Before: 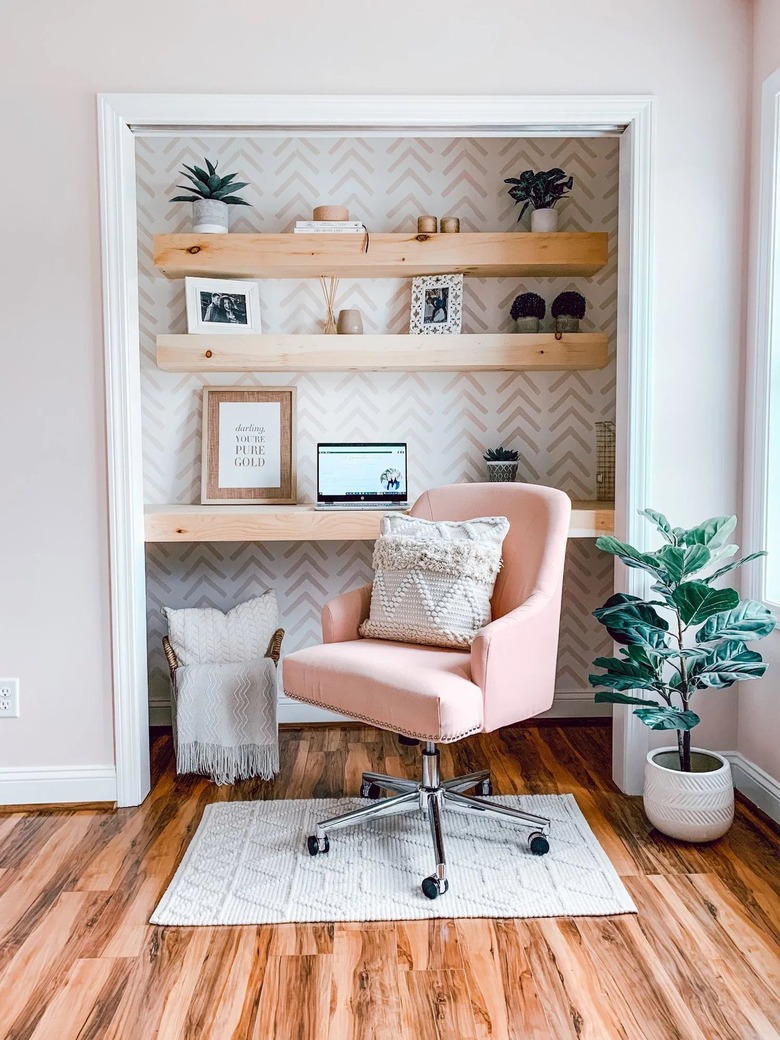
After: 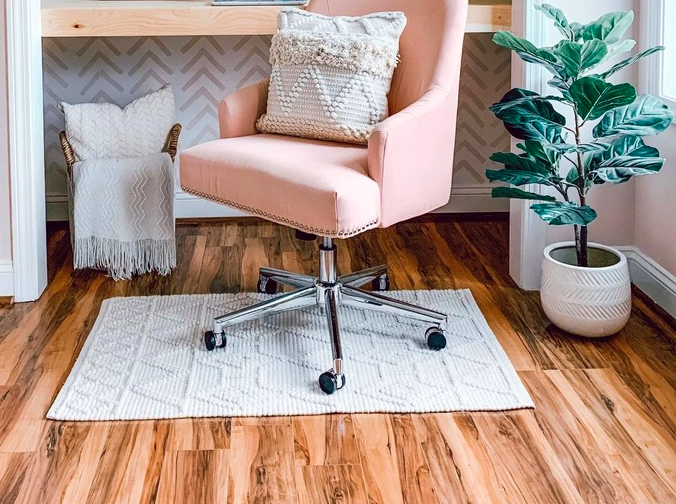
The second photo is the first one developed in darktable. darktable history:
levels: mode automatic, levels [0.093, 0.434, 0.988]
crop and rotate: left 13.231%, top 48.592%, bottom 2.928%
velvia: strength 24.73%
